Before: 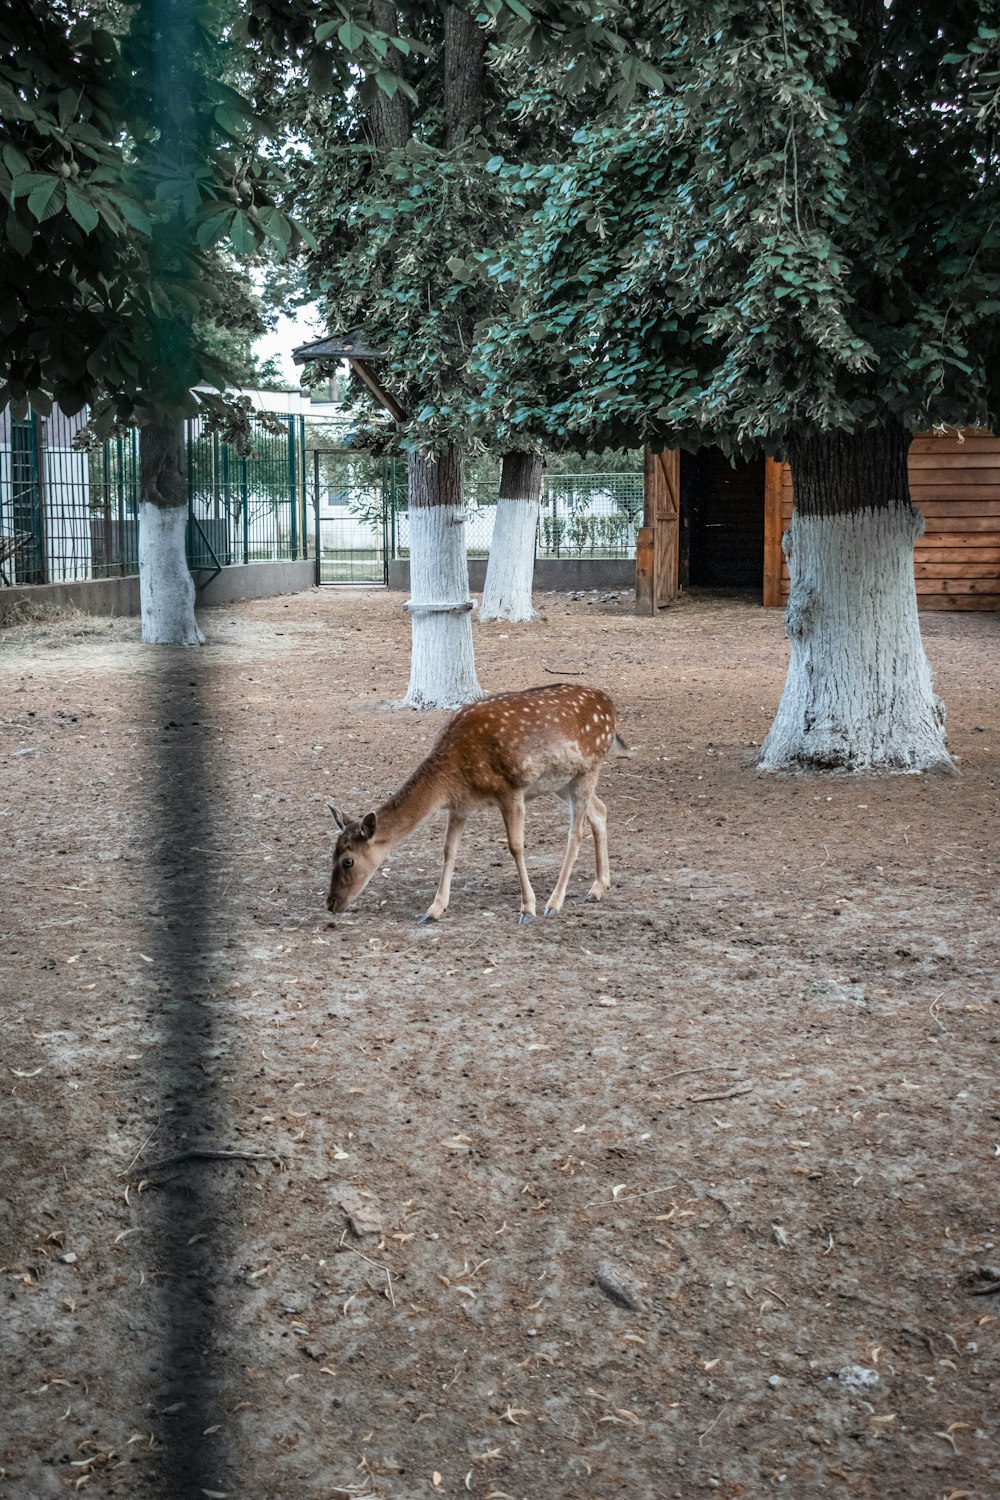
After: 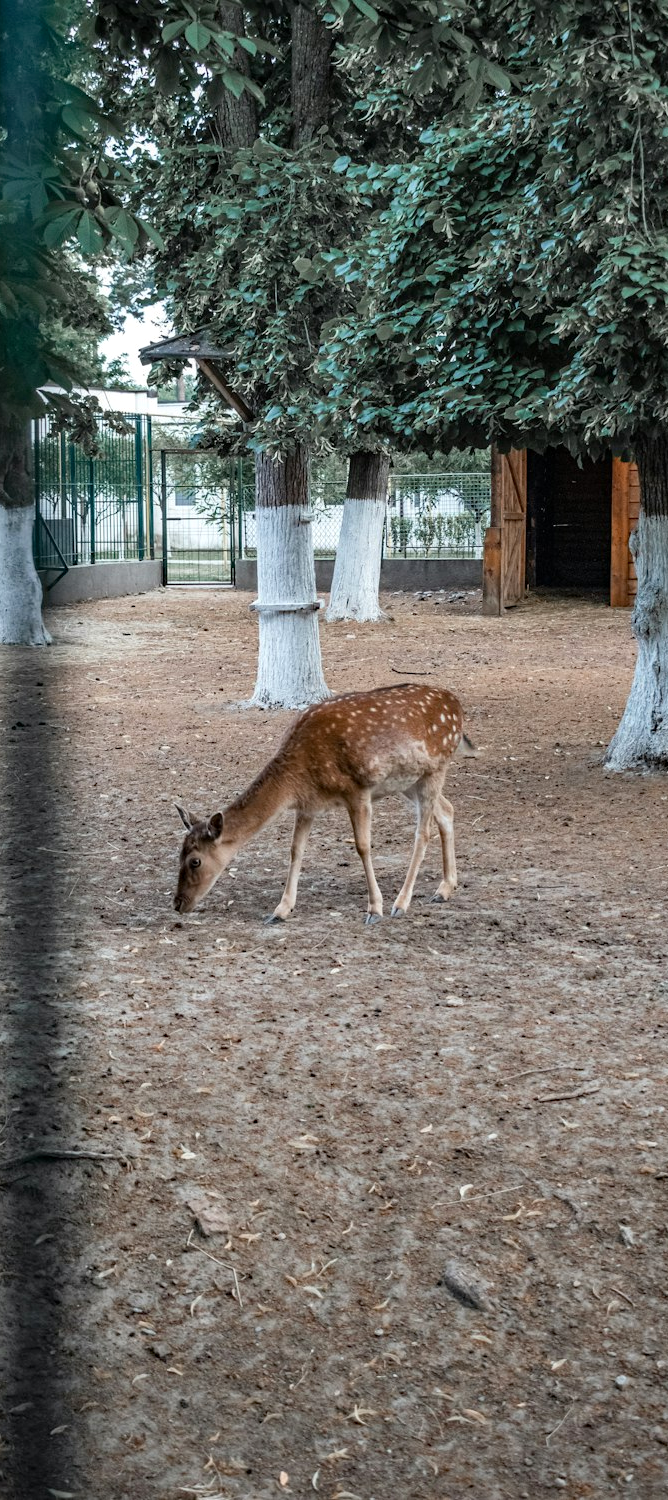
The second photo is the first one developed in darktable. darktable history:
haze removal: compatibility mode true, adaptive false
crop and rotate: left 15.358%, right 17.818%
